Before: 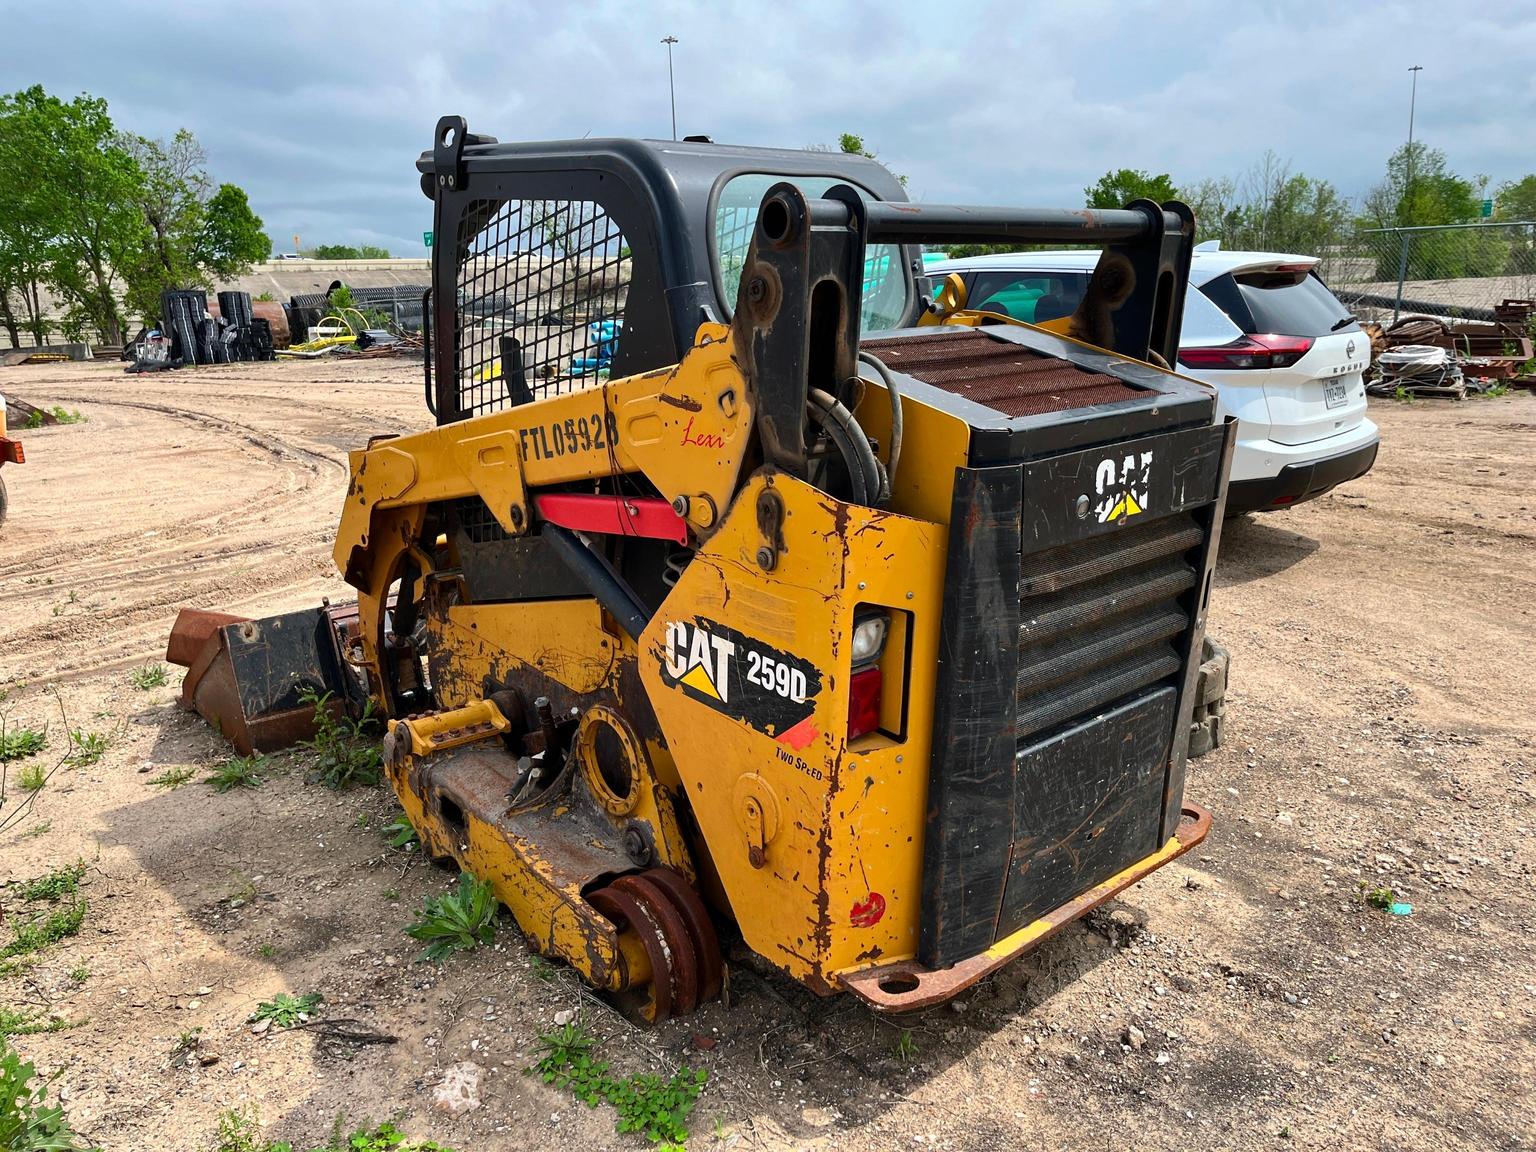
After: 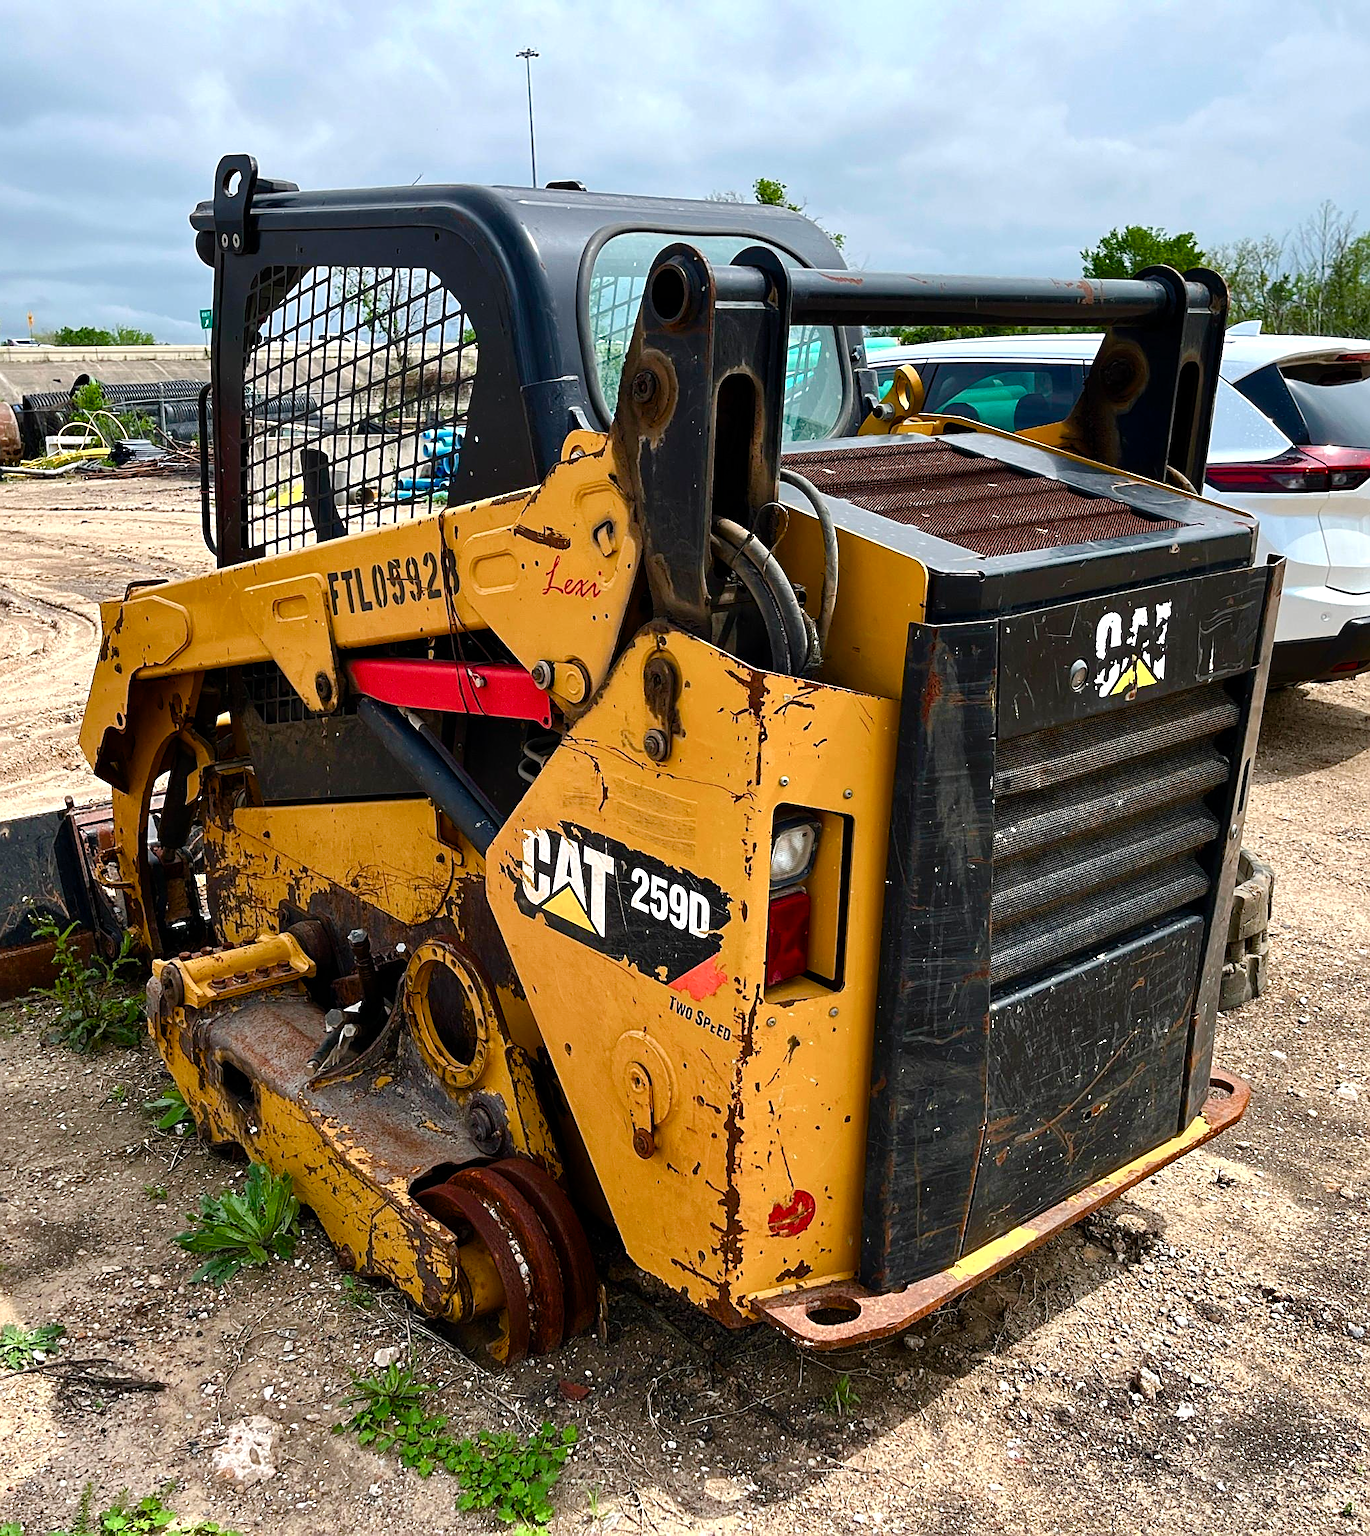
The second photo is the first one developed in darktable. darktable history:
crop and rotate: left 17.844%, right 15.214%
exposure: exposure 0.027 EV, compensate exposure bias true, compensate highlight preservation false
color balance rgb: perceptual saturation grading › global saturation 20%, perceptual saturation grading › highlights -49.019%, perceptual saturation grading › shadows 25.711%, global vibrance 30.578%, contrast 10.414%
sharpen: on, module defaults
